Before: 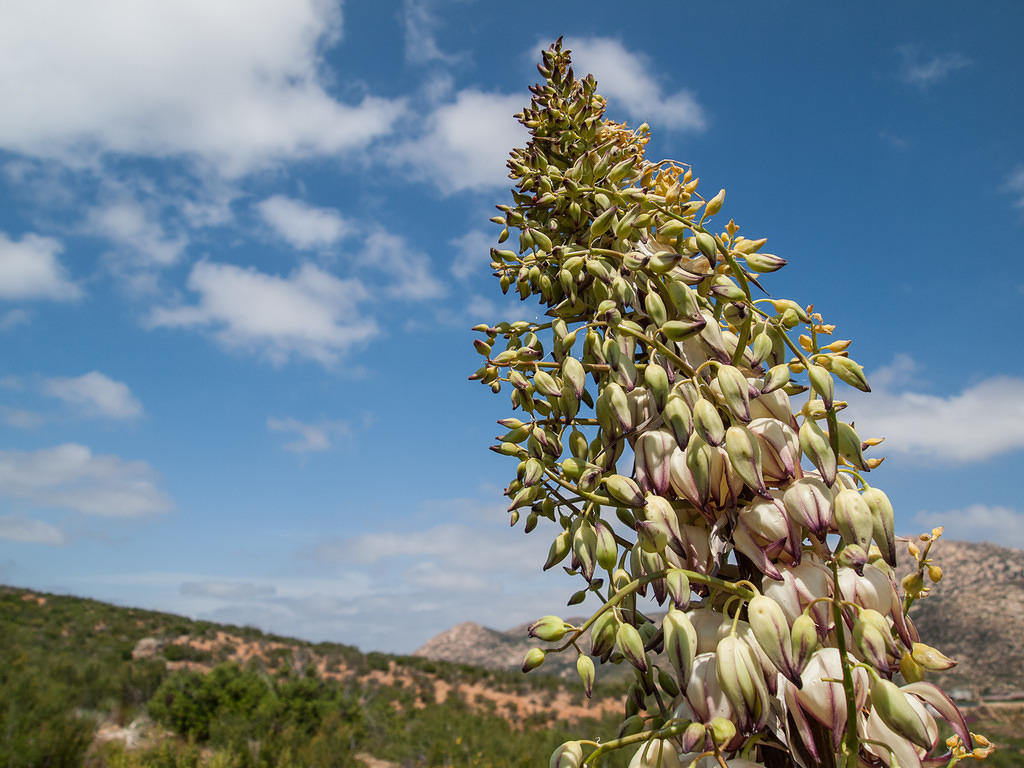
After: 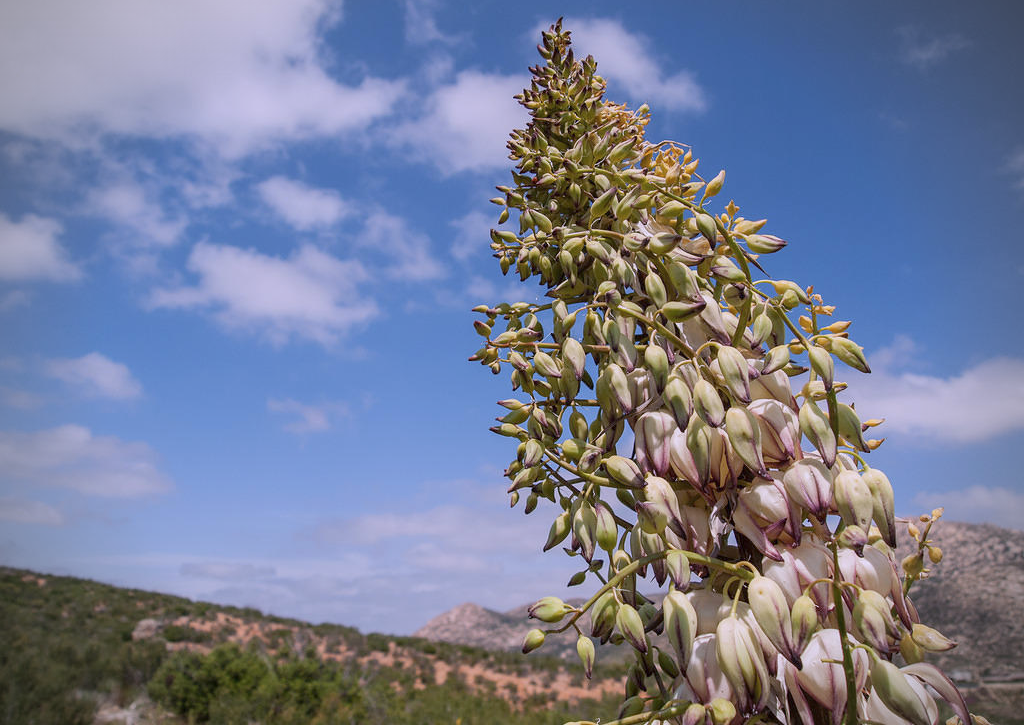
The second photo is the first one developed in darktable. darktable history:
crop and rotate: top 2.479%, bottom 3.018%
vignetting: width/height ratio 1.094
white balance: red 1.042, blue 1.17
color balance: contrast -15%
